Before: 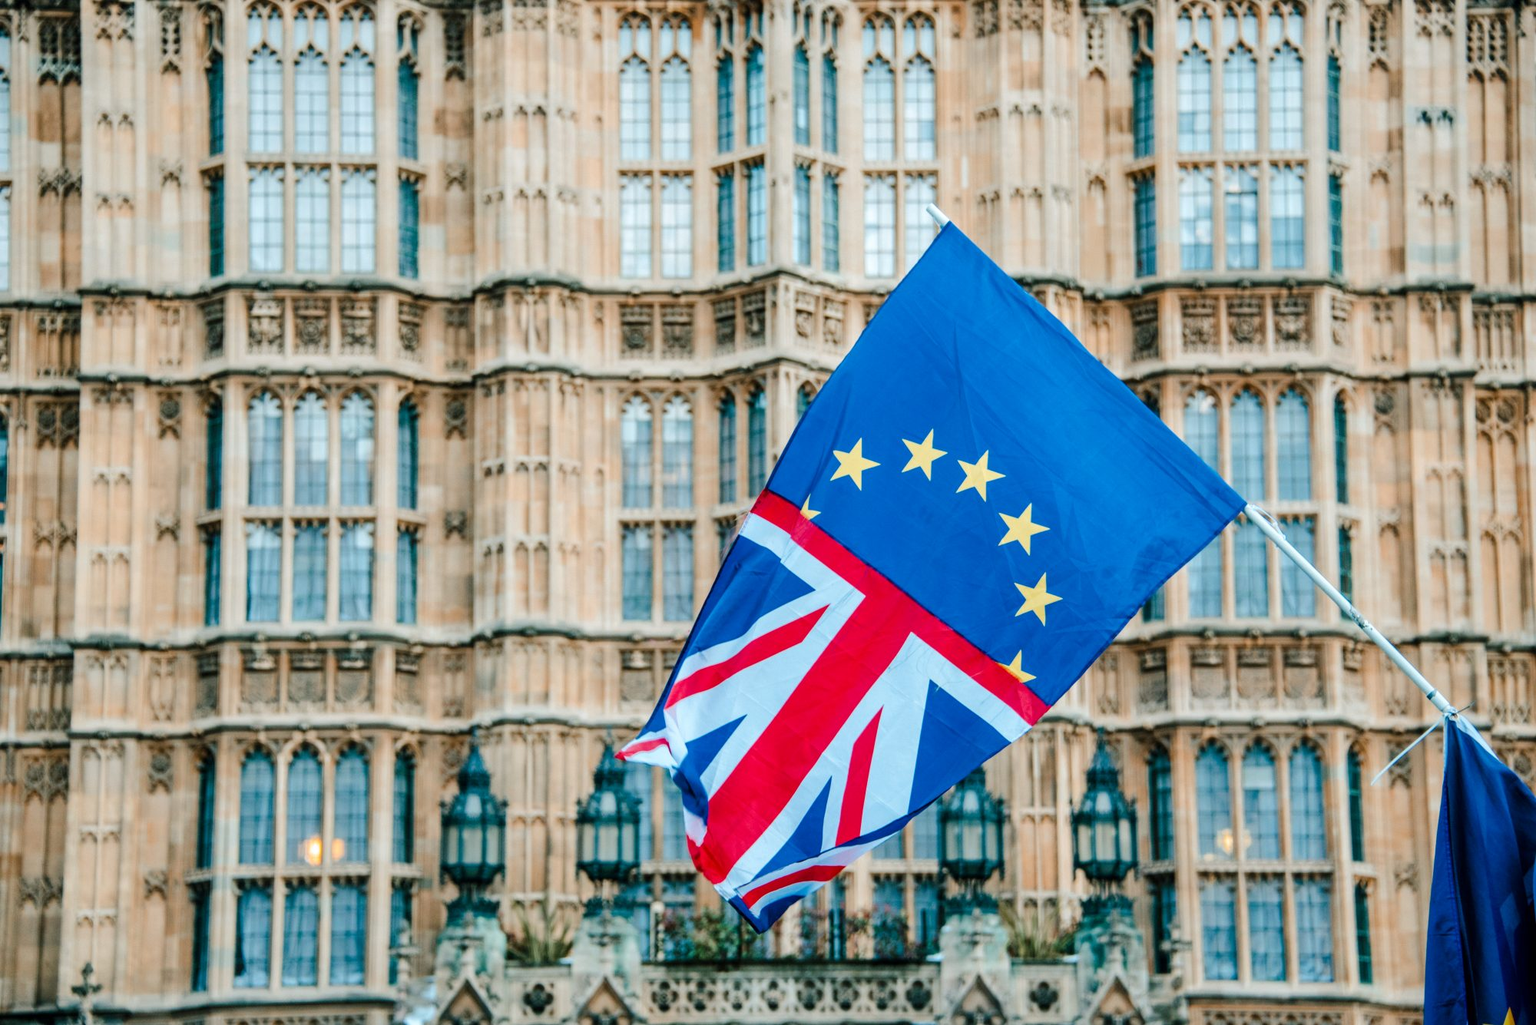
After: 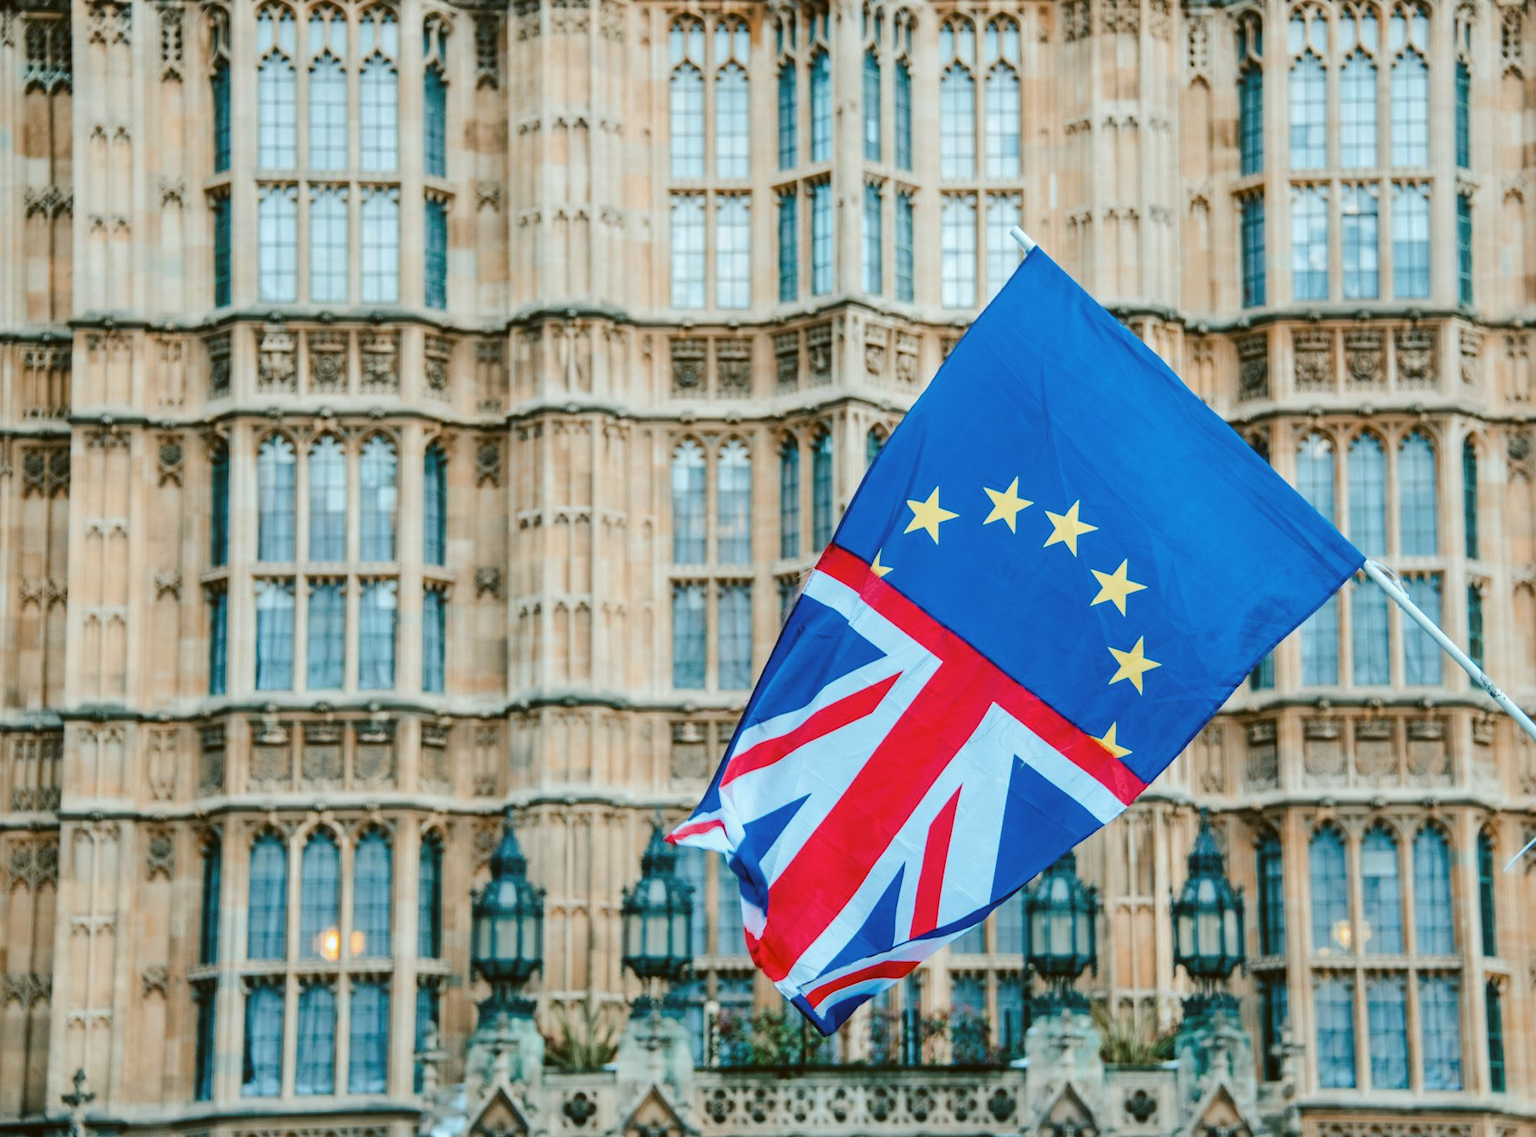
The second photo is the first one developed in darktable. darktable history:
color balance: lift [1.004, 1.002, 1.002, 0.998], gamma [1, 1.007, 1.002, 0.993], gain [1, 0.977, 1.013, 1.023], contrast -3.64%
crop and rotate: left 1.088%, right 8.807%
